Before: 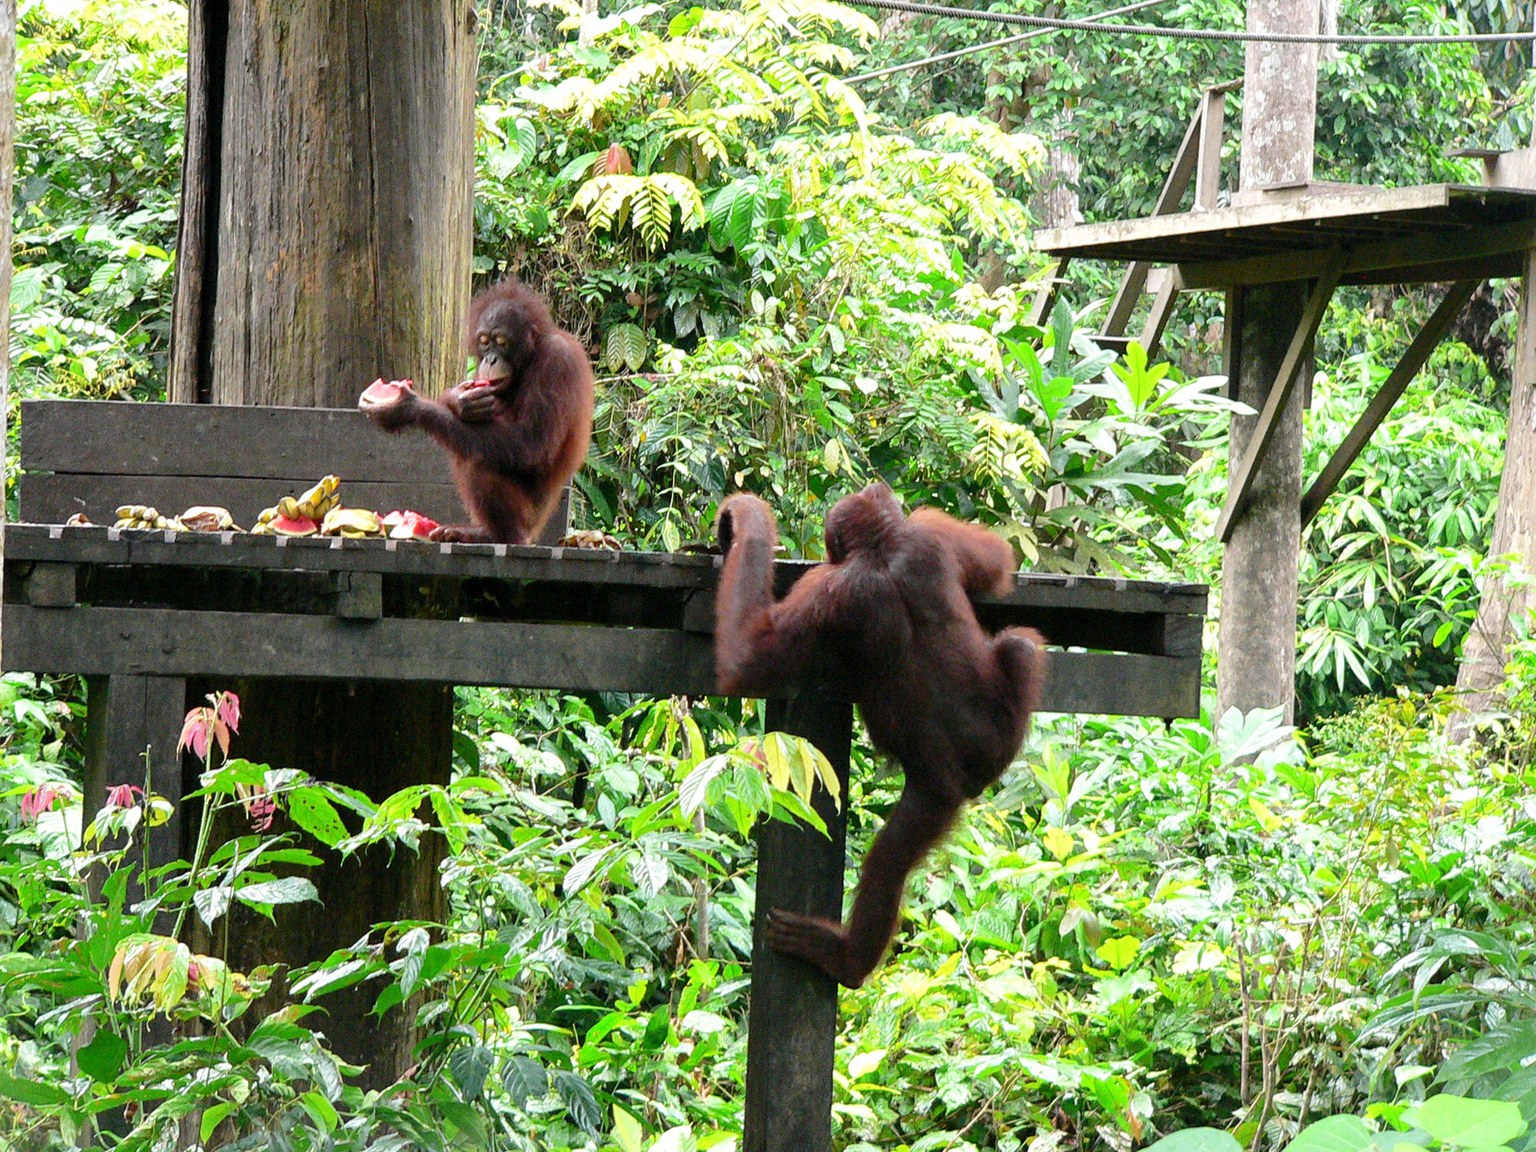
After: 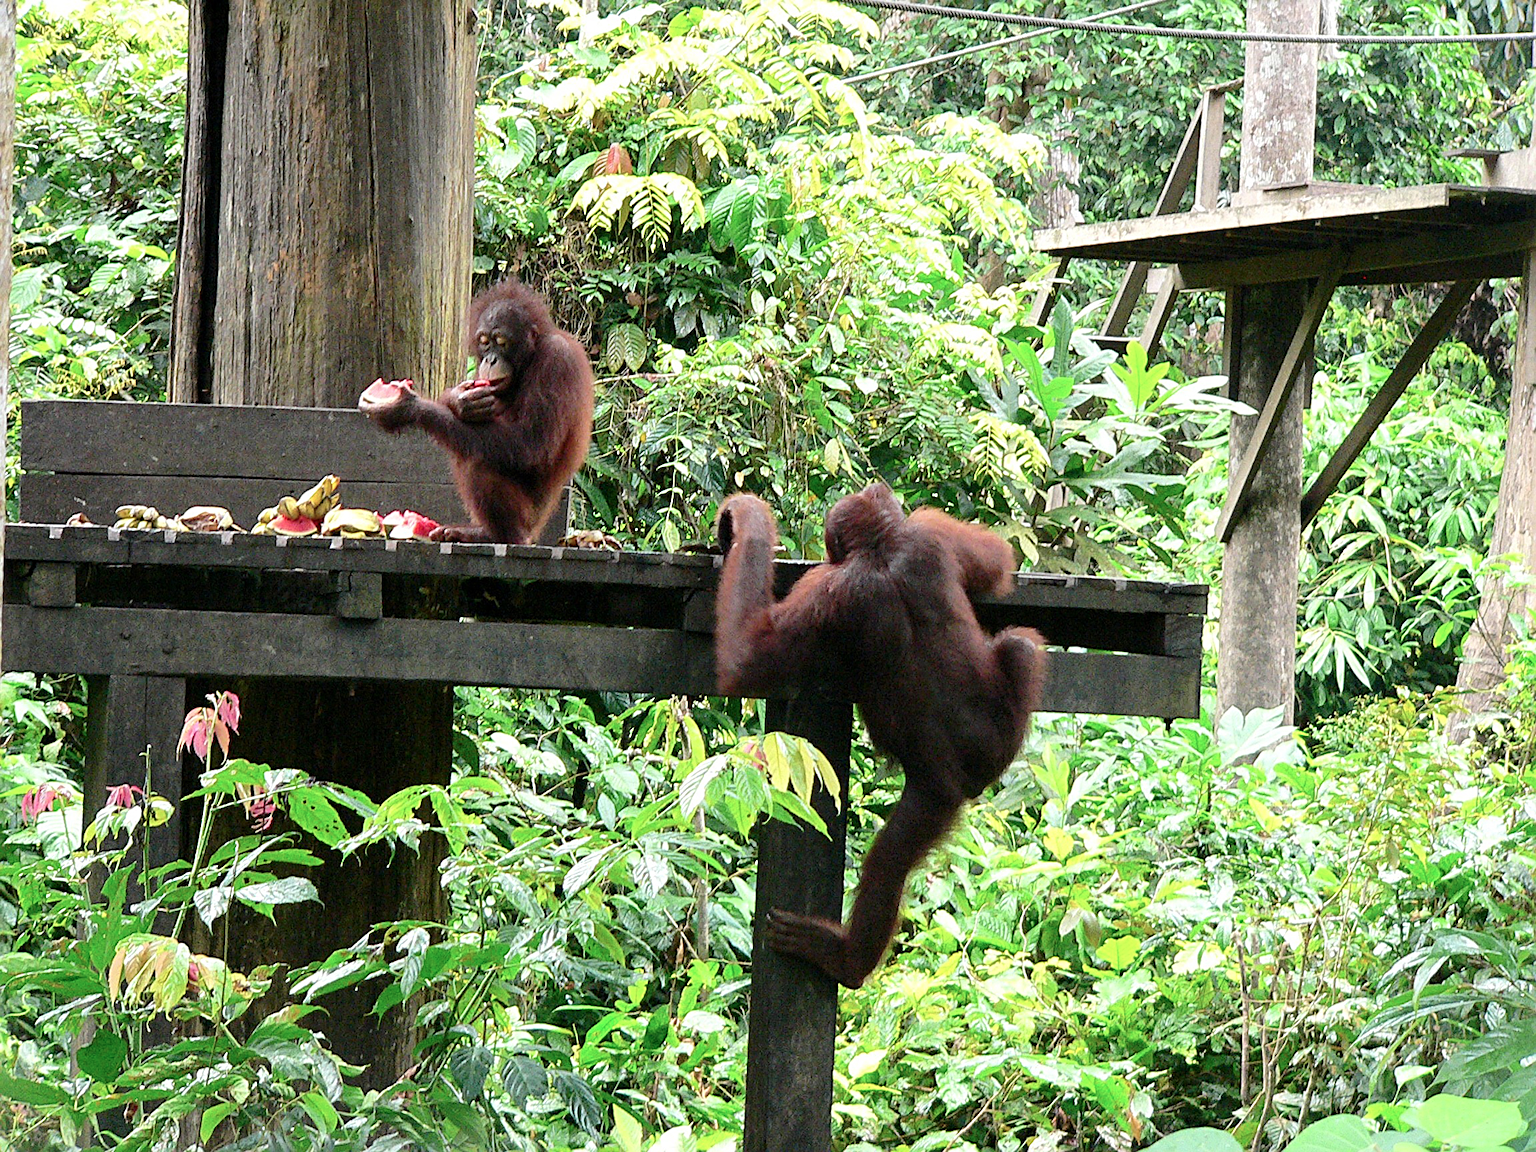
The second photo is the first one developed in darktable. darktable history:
sharpen: on, module defaults
contrast brightness saturation: contrast 0.08, saturation 0.2
color balance: input saturation 80.07%
